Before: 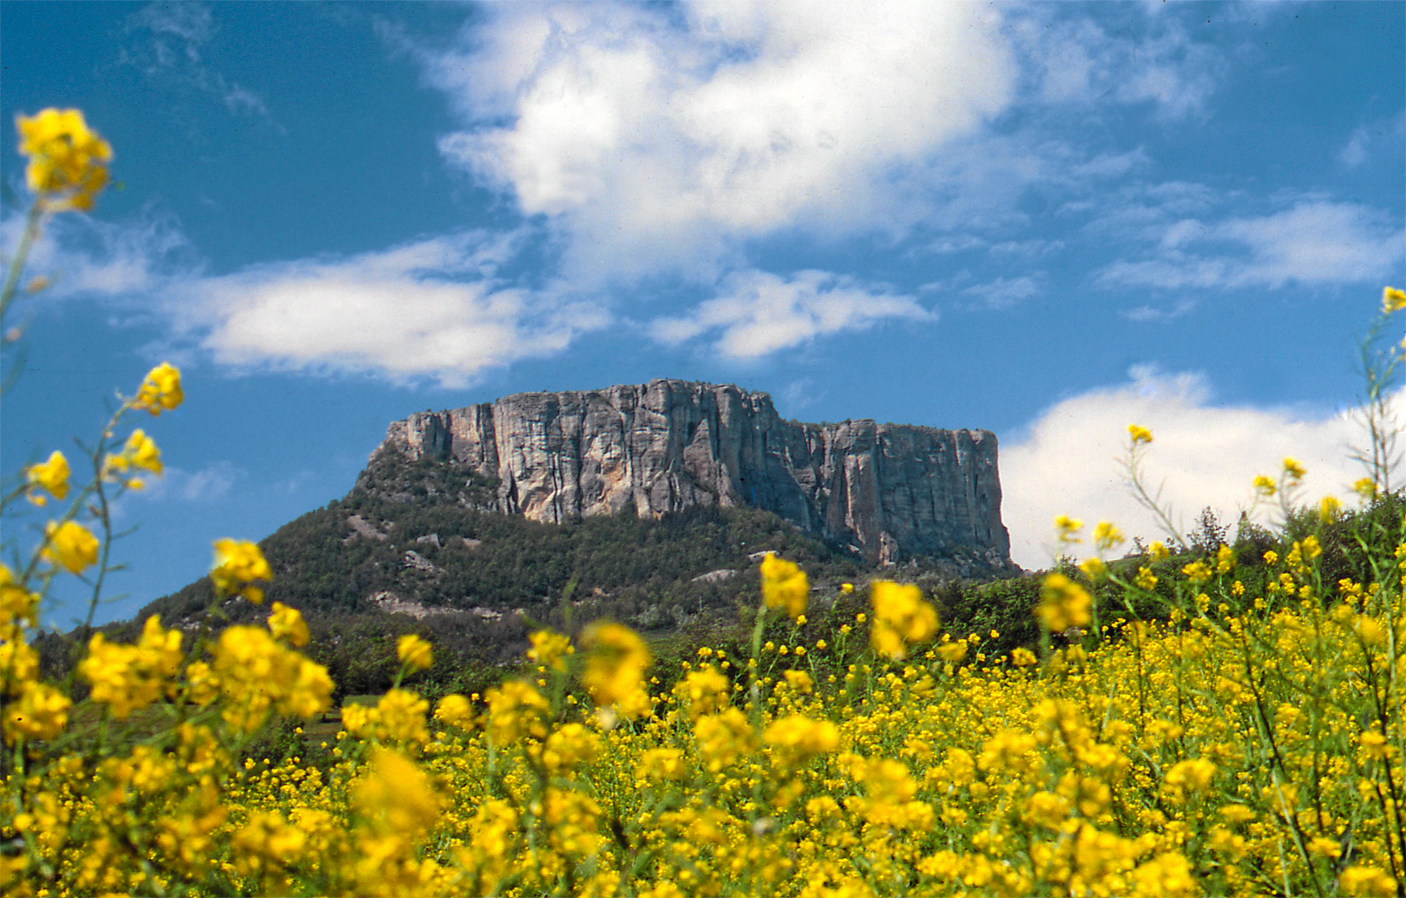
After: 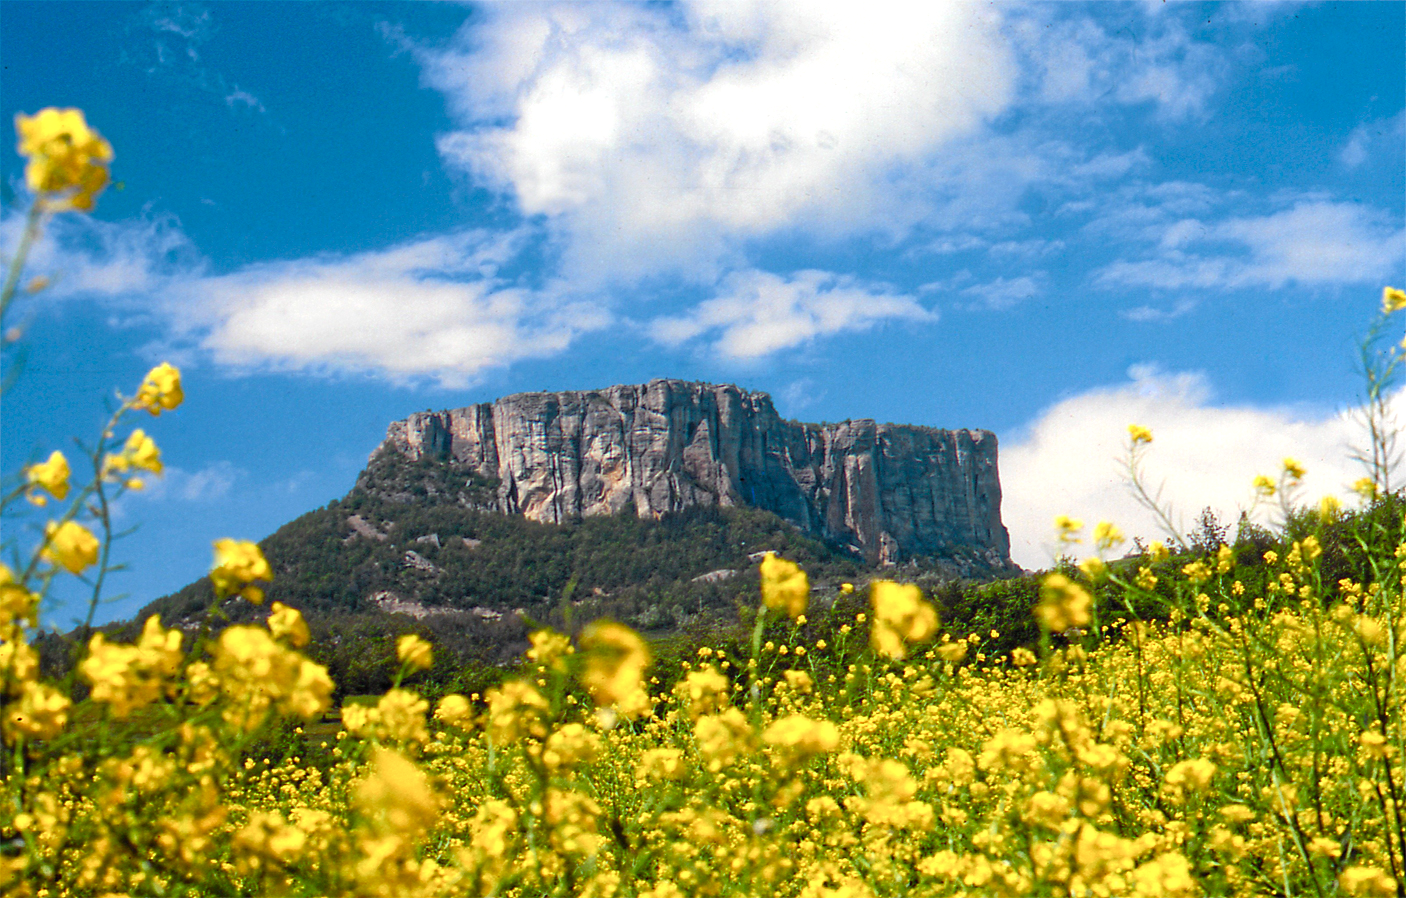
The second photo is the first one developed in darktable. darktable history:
color balance rgb: linear chroma grading › shadows 32%, linear chroma grading › global chroma -2%, linear chroma grading › mid-tones 4%, perceptual saturation grading › global saturation -2%, perceptual saturation grading › highlights -8%, perceptual saturation grading › mid-tones 8%, perceptual saturation grading › shadows 4%, perceptual brilliance grading › highlights 8%, perceptual brilliance grading › mid-tones 4%, perceptual brilliance grading › shadows 2%, global vibrance 16%, saturation formula JzAzBz (2021)
